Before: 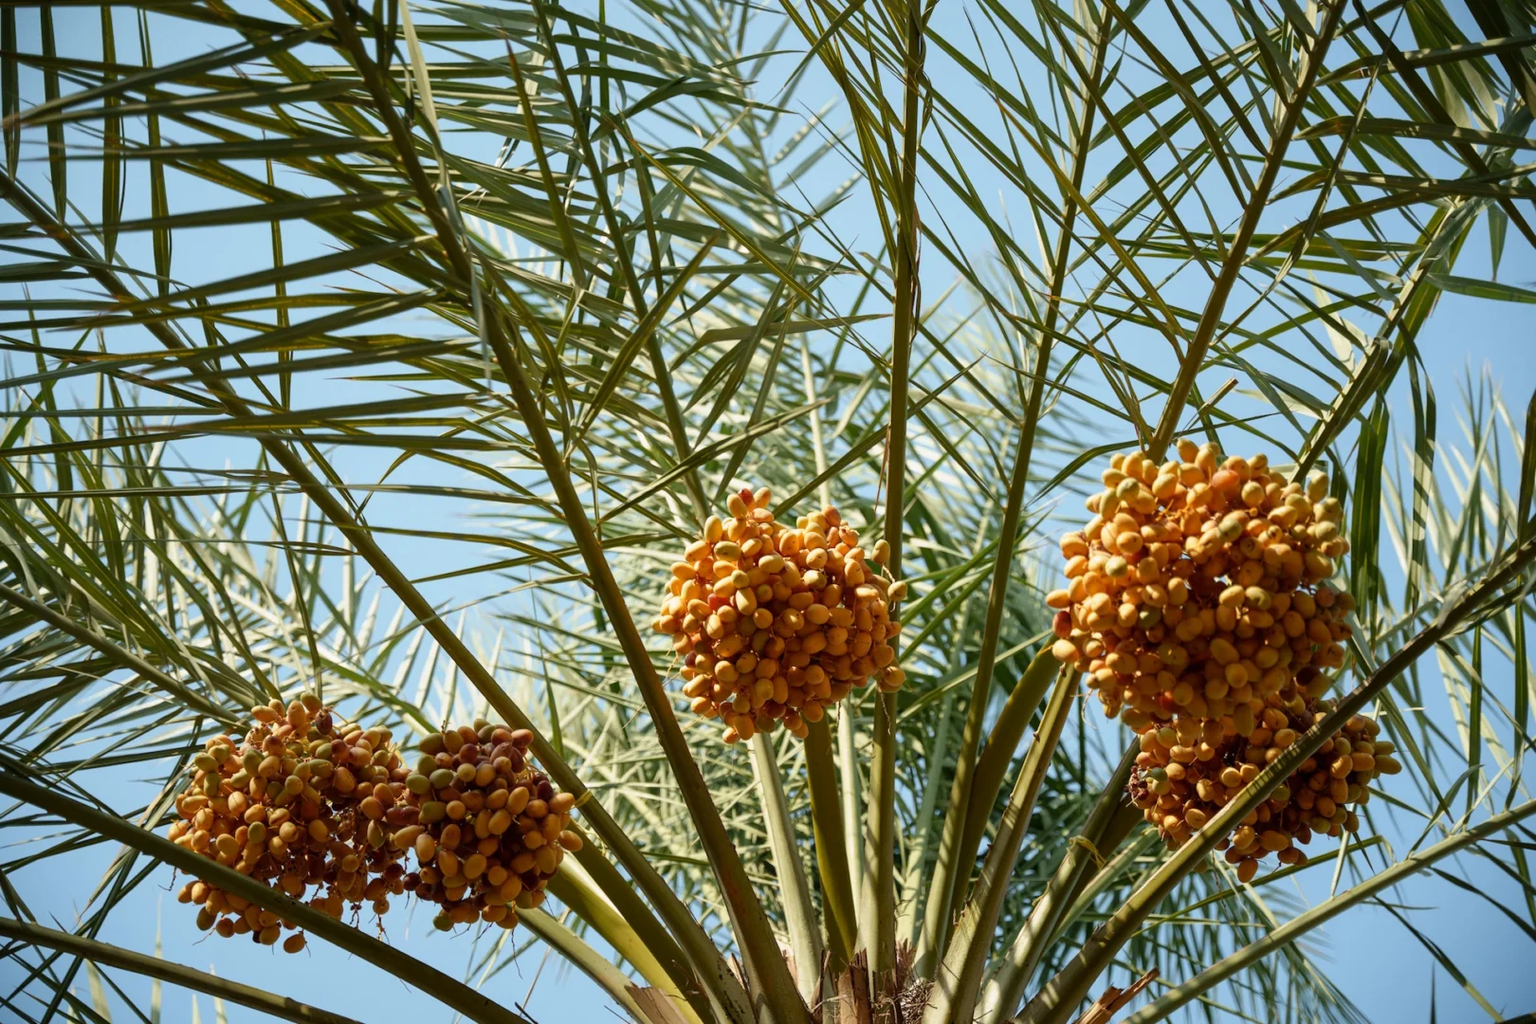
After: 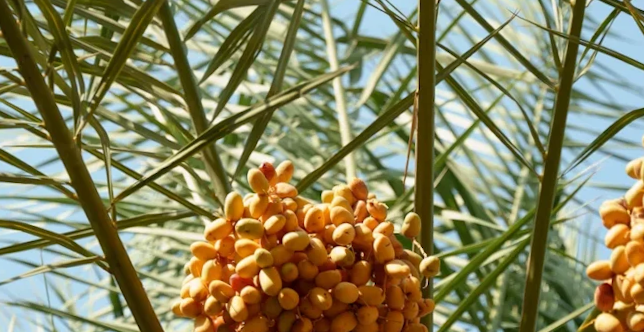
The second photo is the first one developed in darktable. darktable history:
rotate and perspective: rotation -1.42°, crop left 0.016, crop right 0.984, crop top 0.035, crop bottom 0.965
crop: left 31.751%, top 32.172%, right 27.8%, bottom 35.83%
